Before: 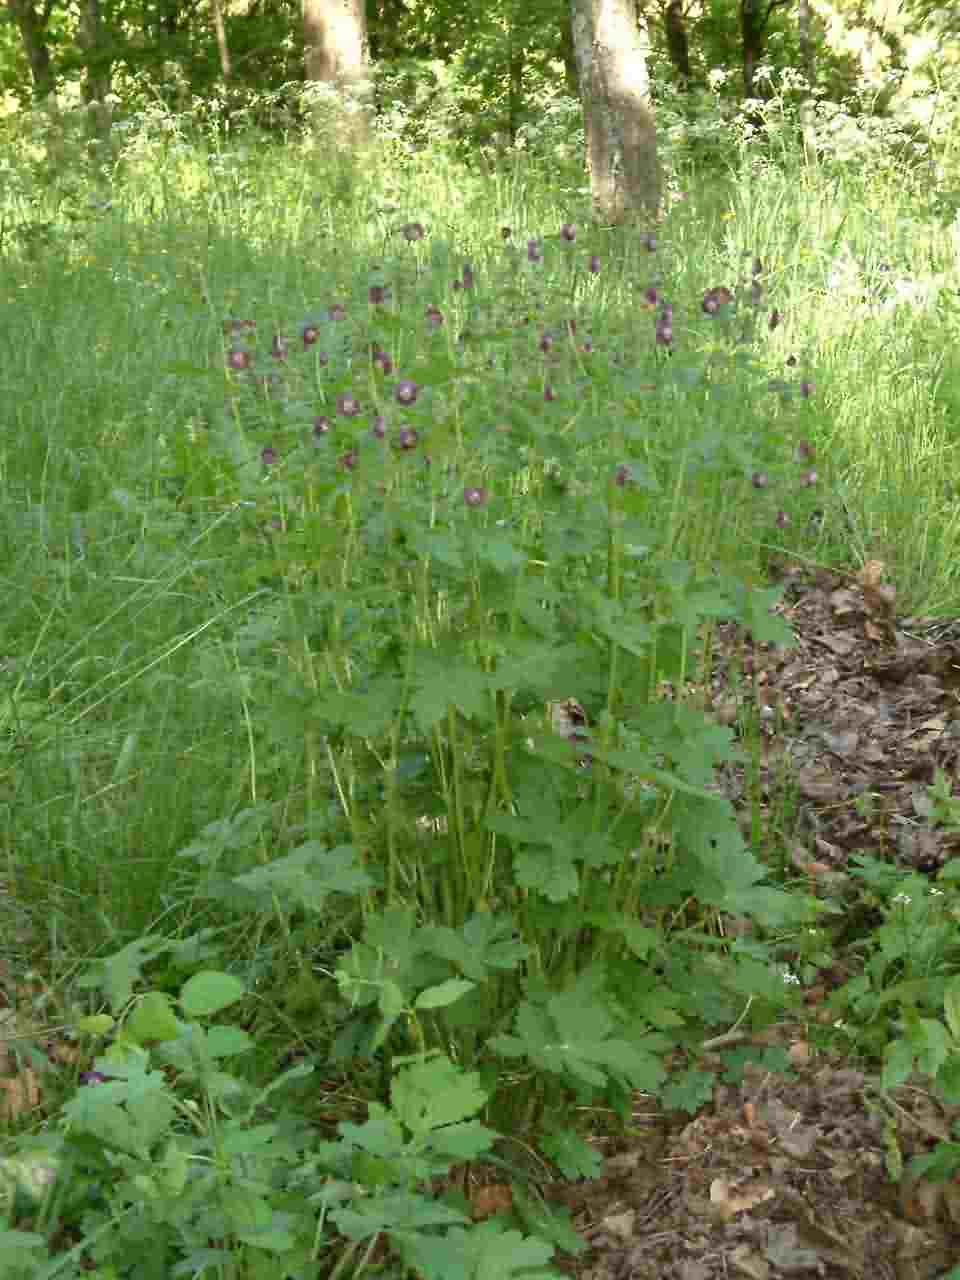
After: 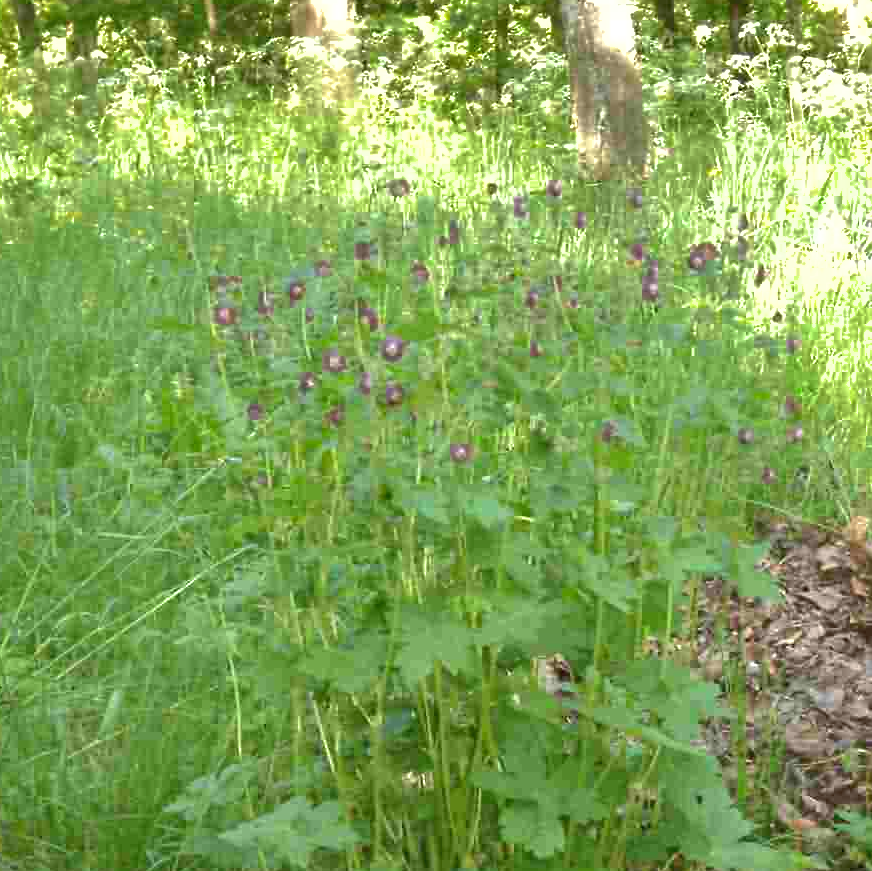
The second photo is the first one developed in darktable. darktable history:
exposure: exposure 0.603 EV, compensate exposure bias true, compensate highlight preservation false
crop: left 1.517%, top 3.453%, right 7.558%, bottom 28.47%
shadows and highlights: on, module defaults
